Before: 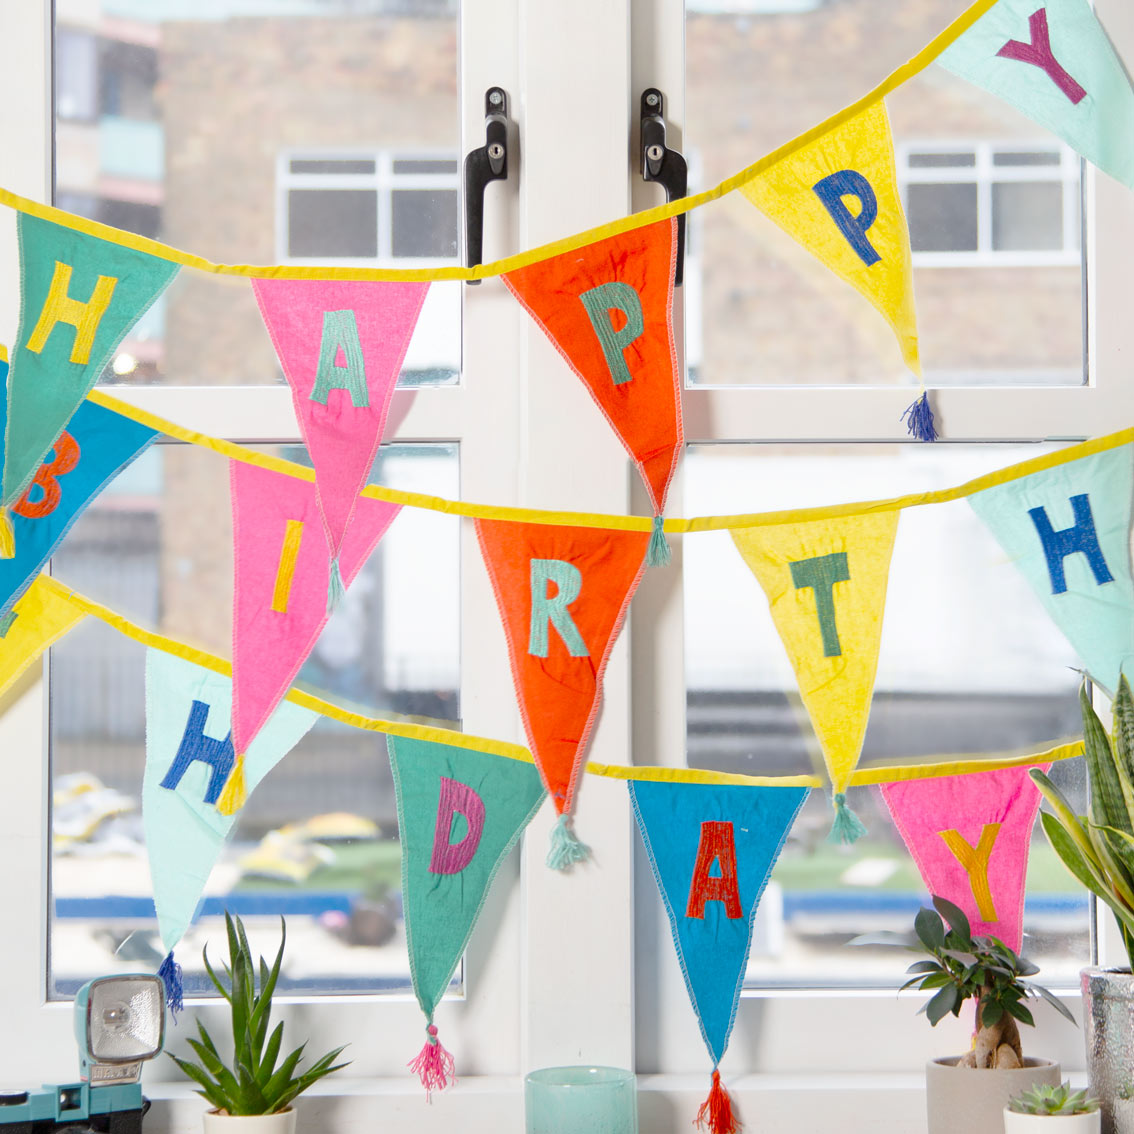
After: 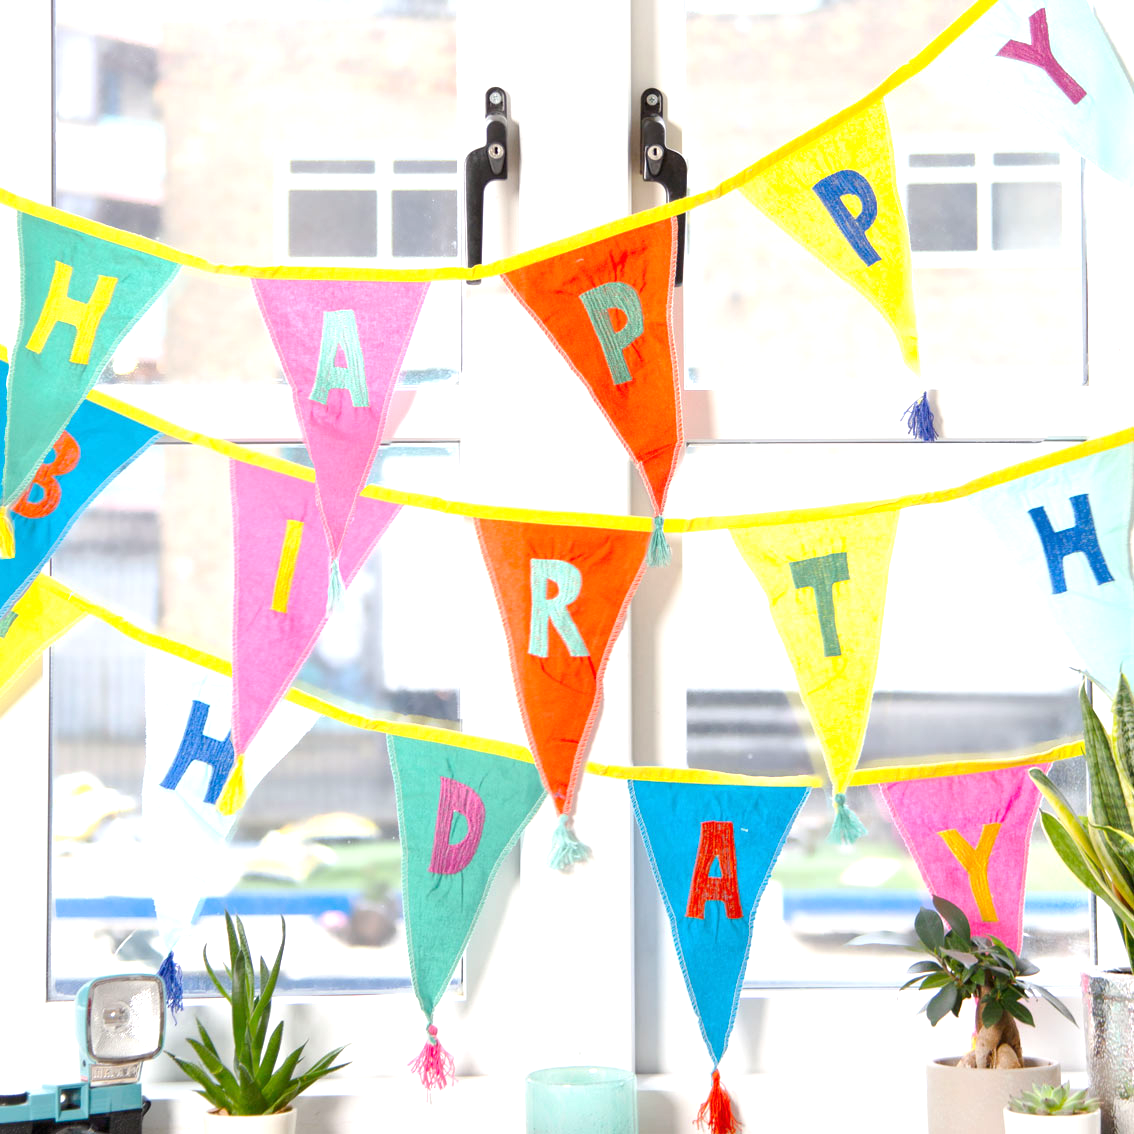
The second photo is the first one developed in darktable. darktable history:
exposure: exposure 0.723 EV, compensate exposure bias true, compensate highlight preservation false
